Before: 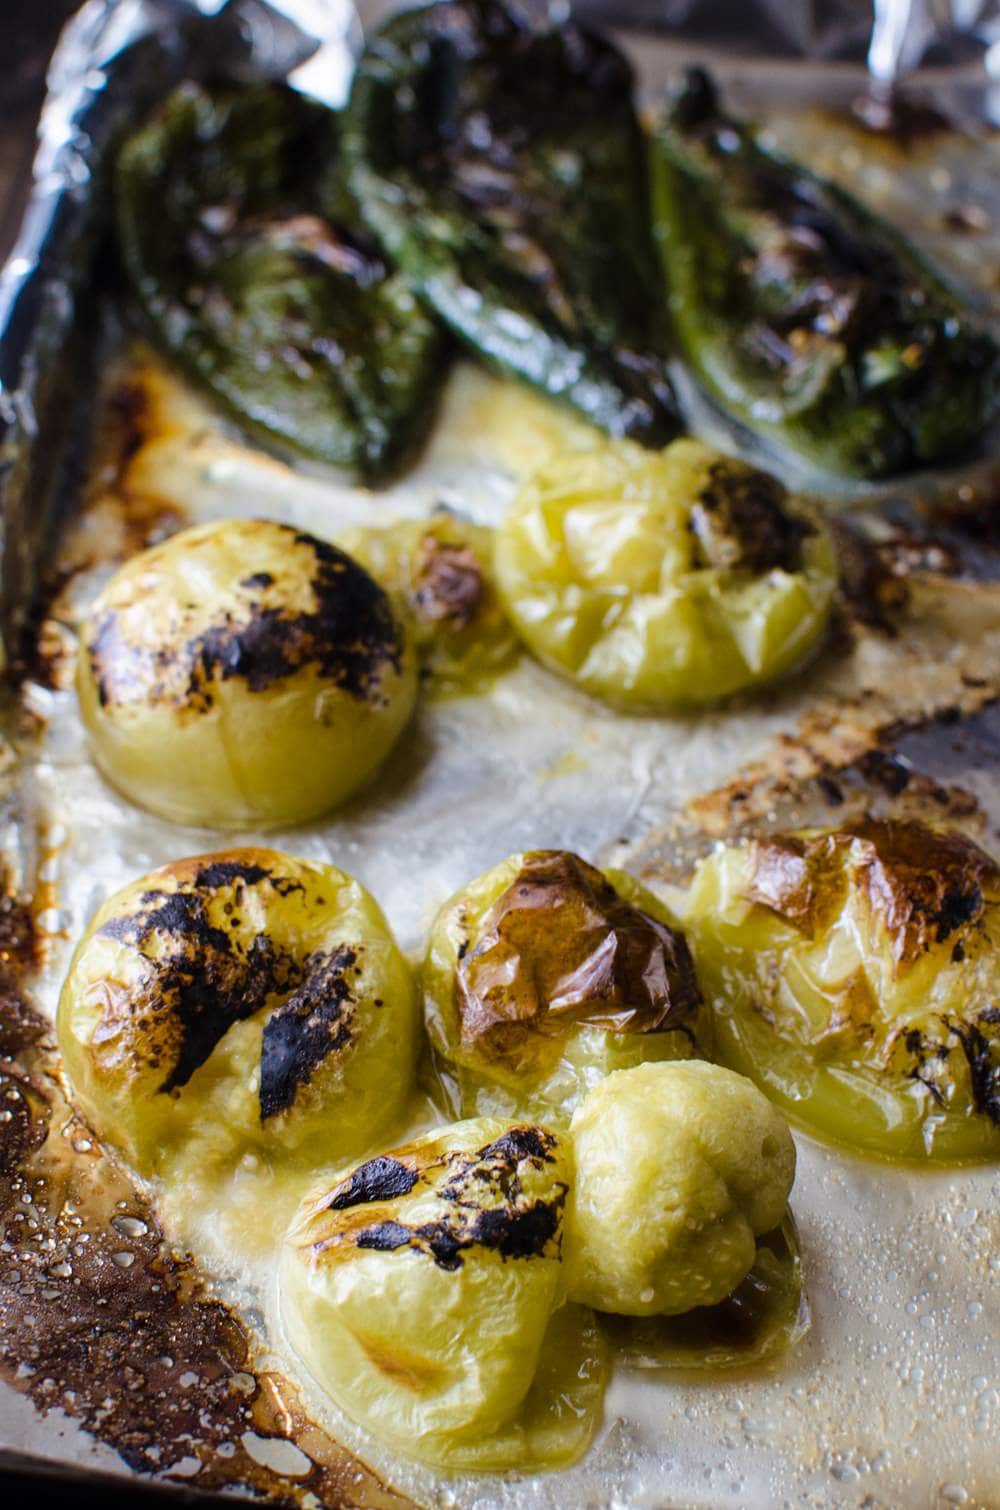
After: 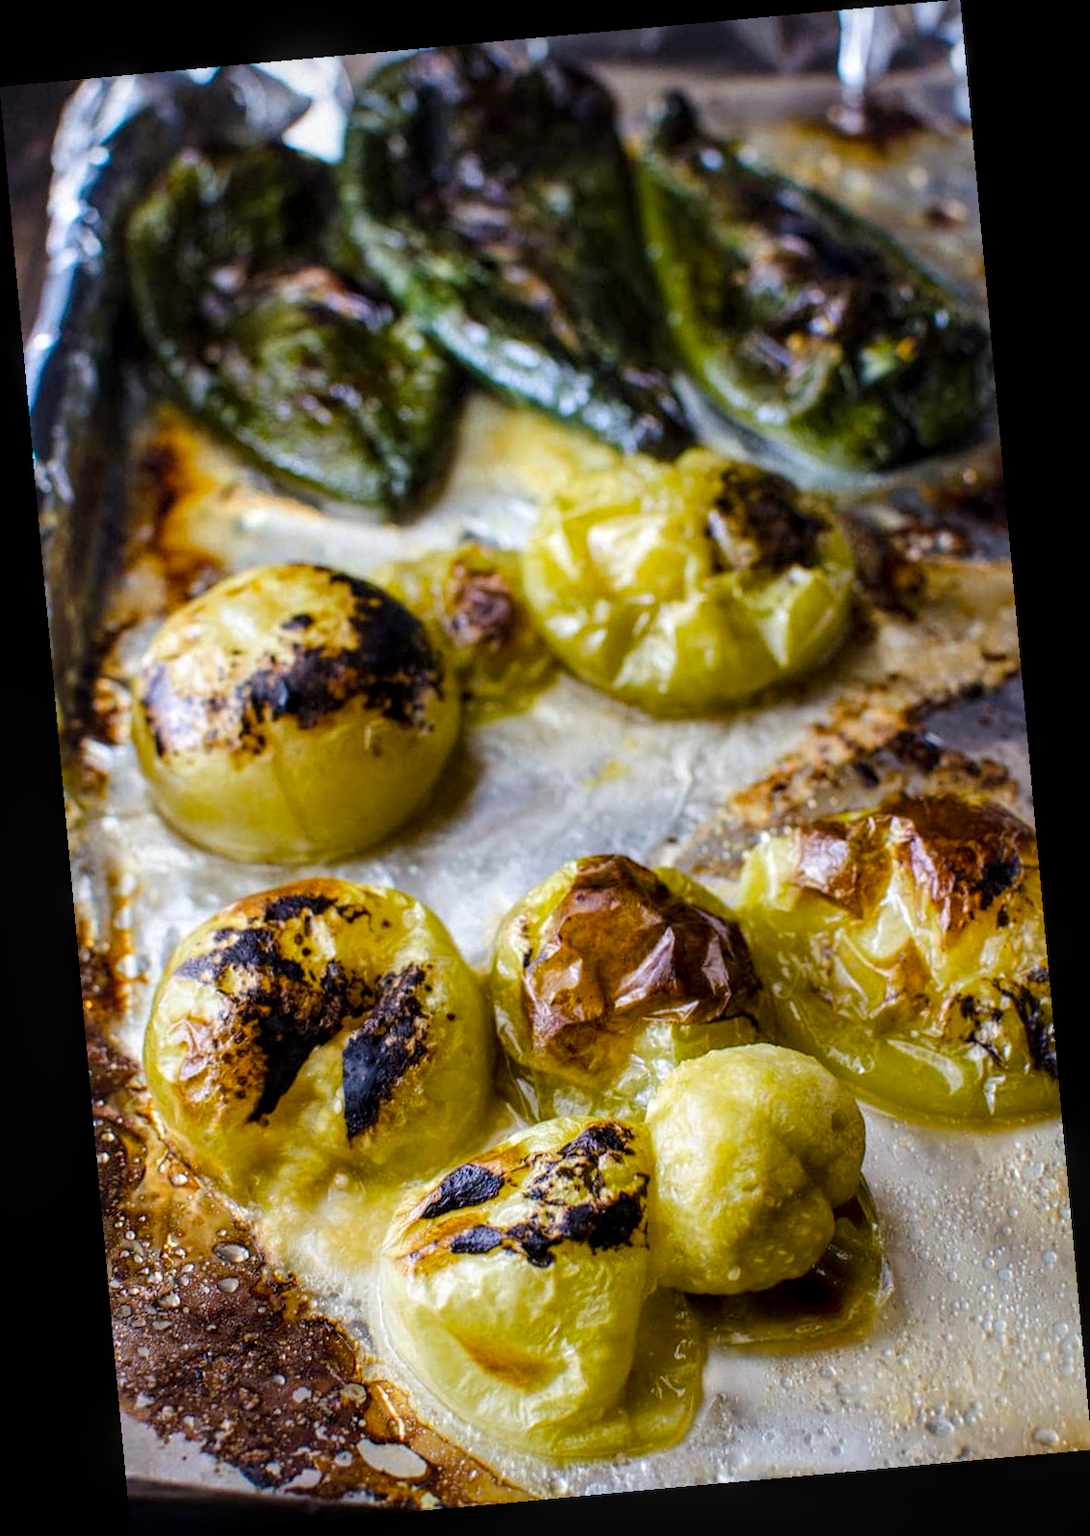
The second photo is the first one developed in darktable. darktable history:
local contrast: detail 130%
rotate and perspective: rotation -5.2°, automatic cropping off
color balance: output saturation 120%
